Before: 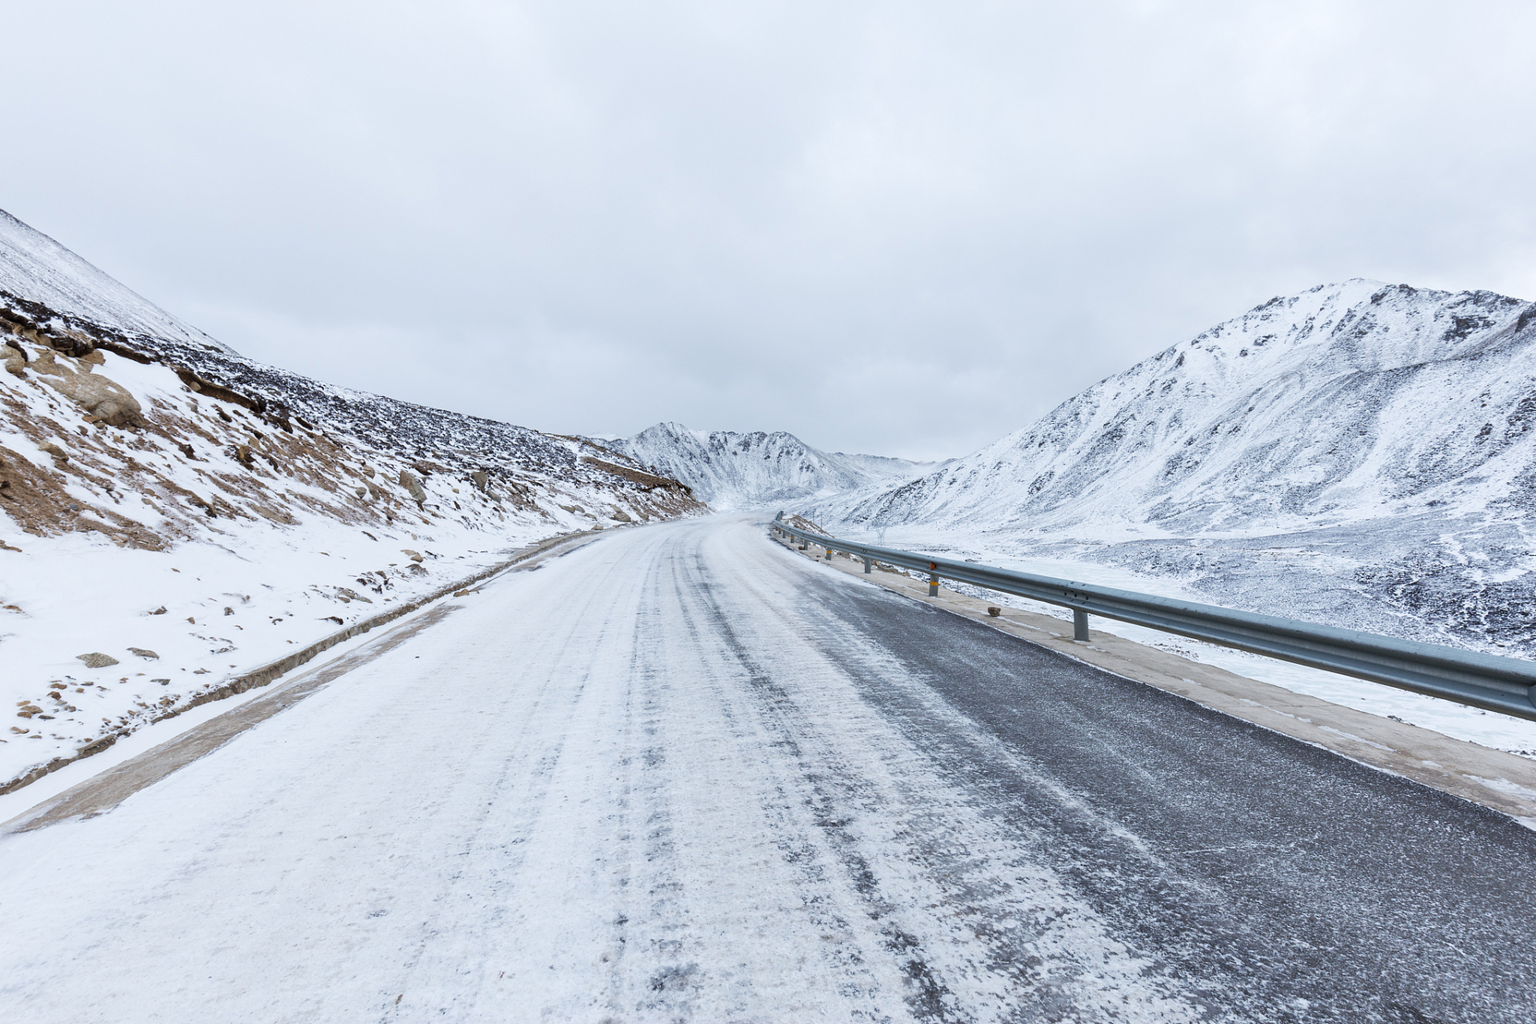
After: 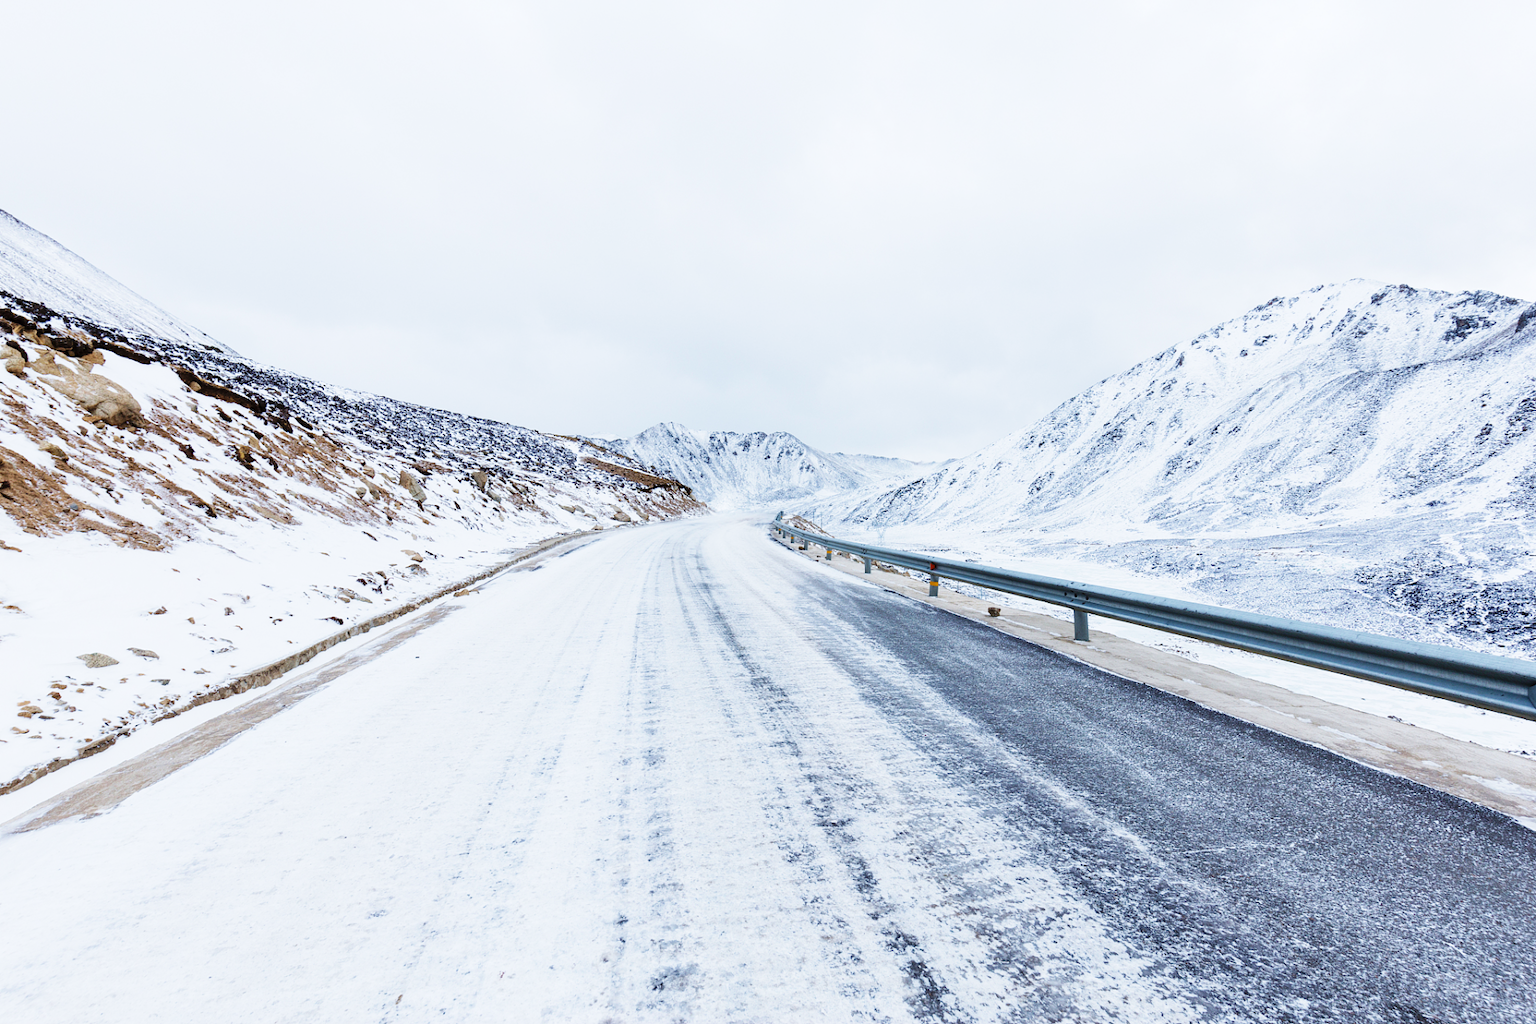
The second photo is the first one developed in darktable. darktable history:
velvia: on, module defaults
base curve: curves: ch0 [(0, 0) (0.036, 0.025) (0.121, 0.166) (0.206, 0.329) (0.605, 0.79) (1, 1)], preserve colors none
